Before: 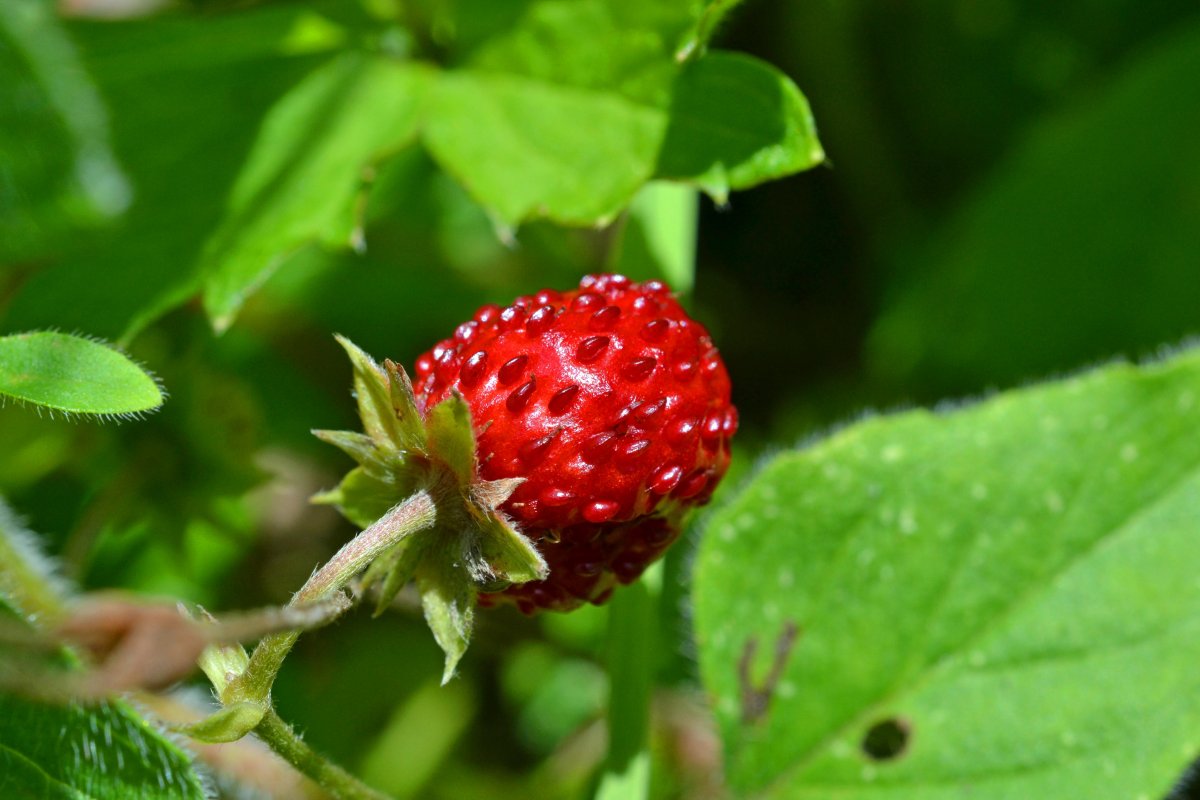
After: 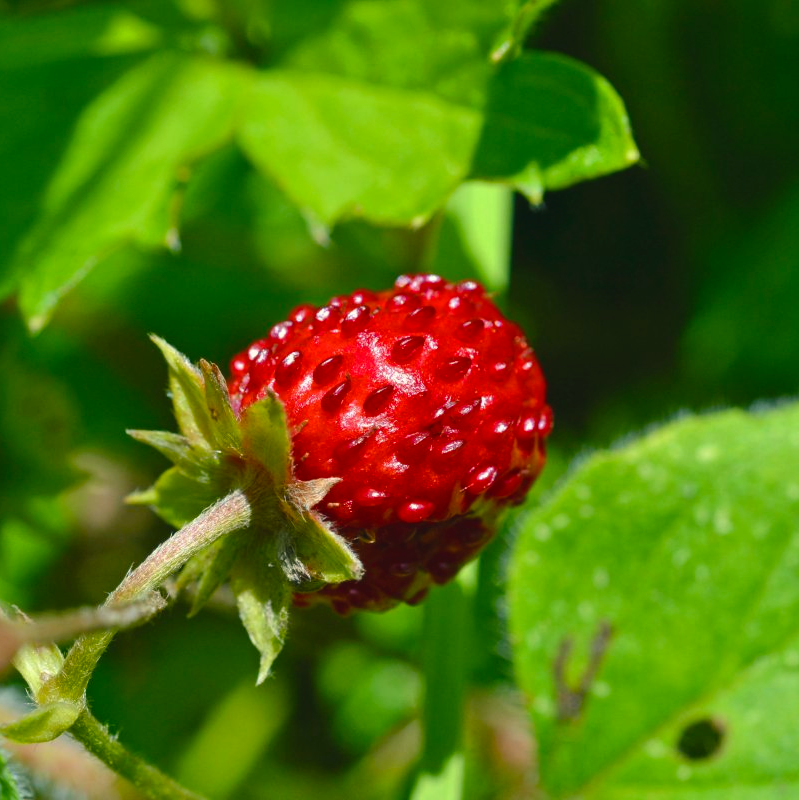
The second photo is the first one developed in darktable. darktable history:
color balance rgb: shadows lift › chroma 2%, shadows lift › hue 219.6°, power › hue 313.2°, highlights gain › chroma 3%, highlights gain › hue 75.6°, global offset › luminance 0.5%, perceptual saturation grading › global saturation 15.33%, perceptual saturation grading › highlights -19.33%, perceptual saturation grading › shadows 20%, global vibrance 20%
crop: left 15.419%, right 17.914%
